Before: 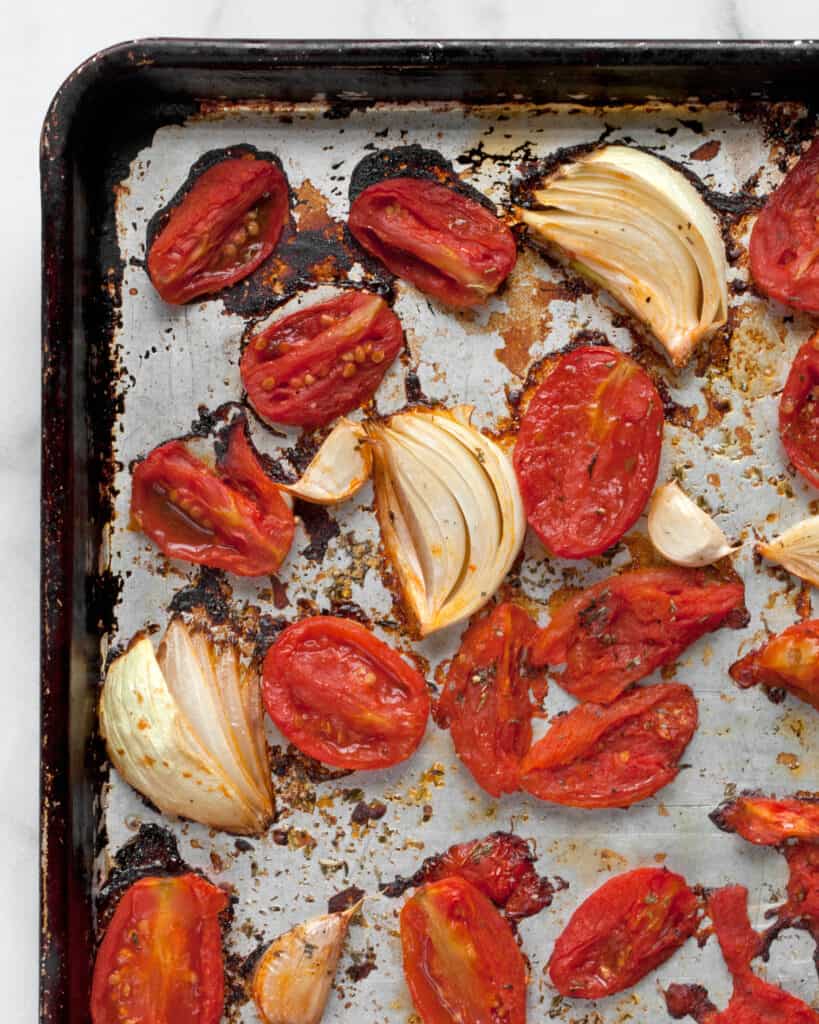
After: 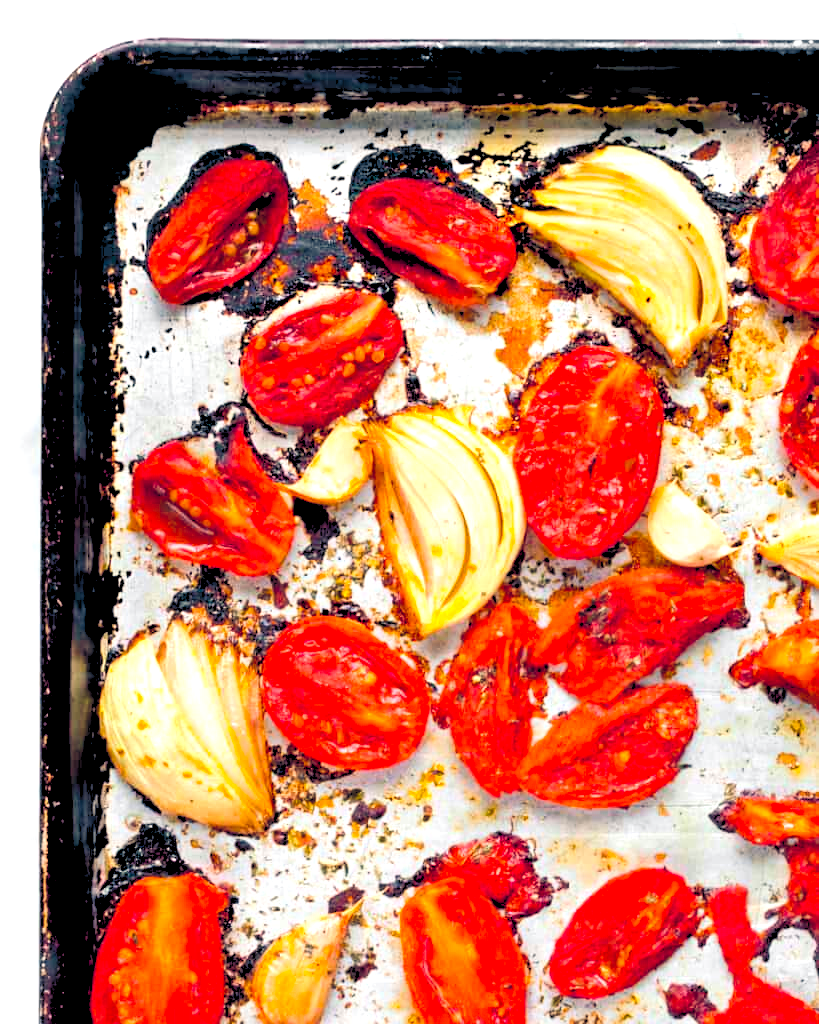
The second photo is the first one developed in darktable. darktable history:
levels: levels [0.072, 0.414, 0.976]
color balance rgb: shadows lift › chroma 2.027%, shadows lift › hue 216.32°, global offset › chroma 0.1%, global offset › hue 251.69°, perceptual saturation grading › global saturation 39.446%, perceptual brilliance grading › global brilliance 1.995%, perceptual brilliance grading › highlights -3.93%, global vibrance 9.511%
tone equalizer: -8 EV -1.11 EV, -7 EV -1.02 EV, -6 EV -0.859 EV, -5 EV -0.609 EV, -3 EV 0.597 EV, -2 EV 0.837 EV, -1 EV 1 EV, +0 EV 1.07 EV, edges refinement/feathering 500, mask exposure compensation -1.57 EV, preserve details no
